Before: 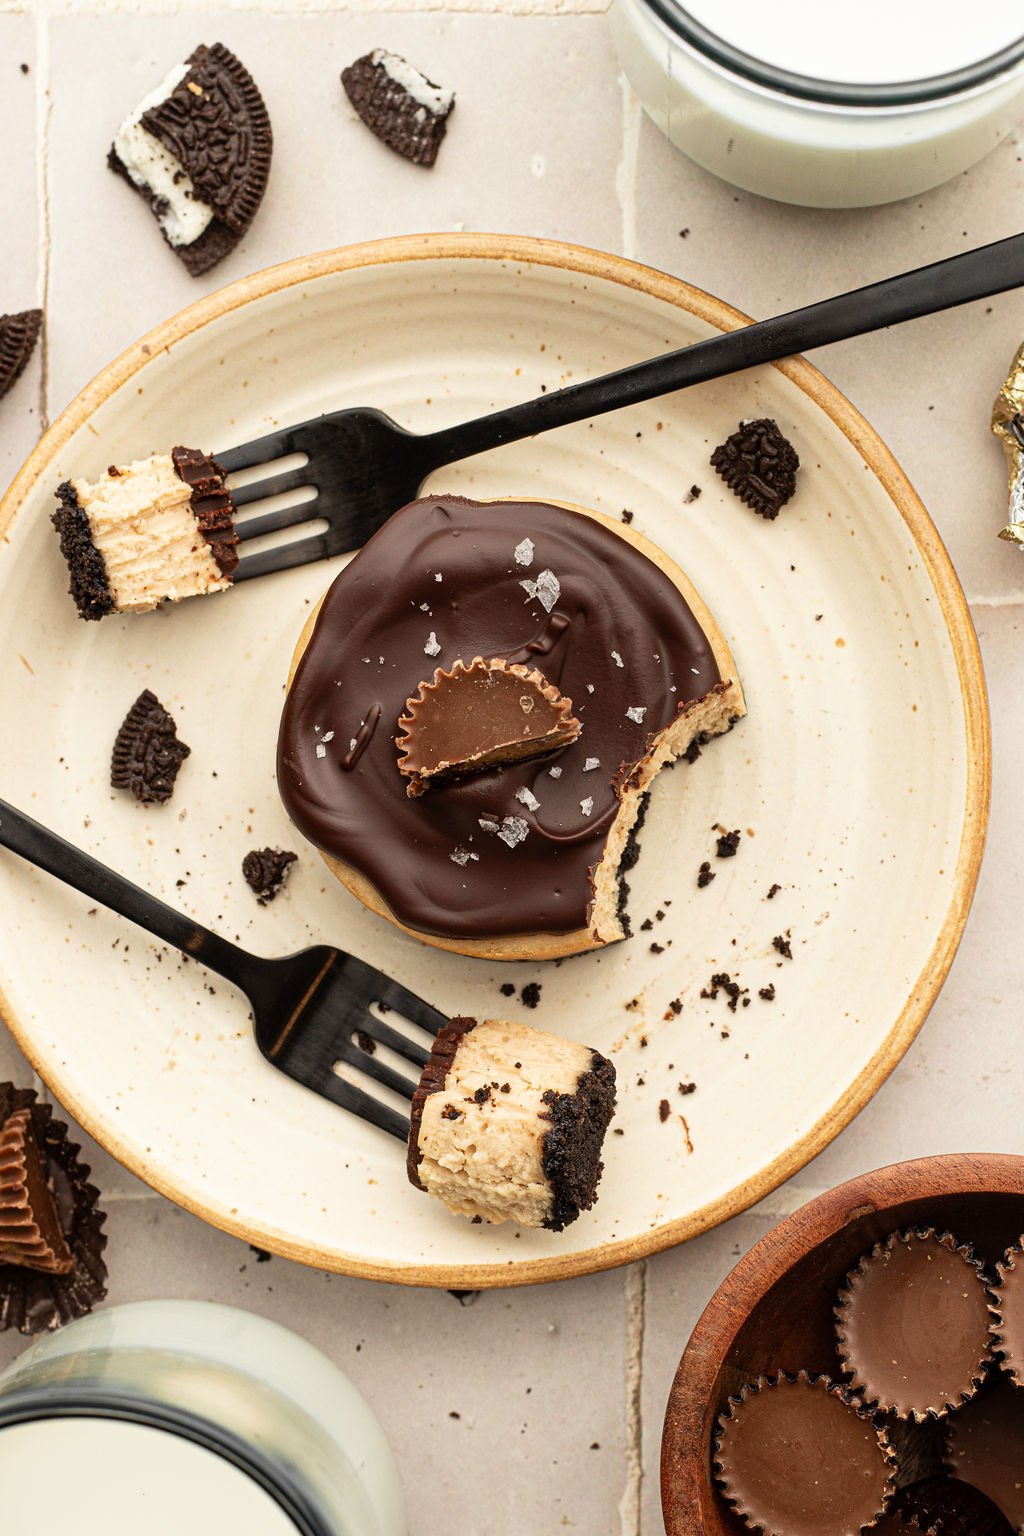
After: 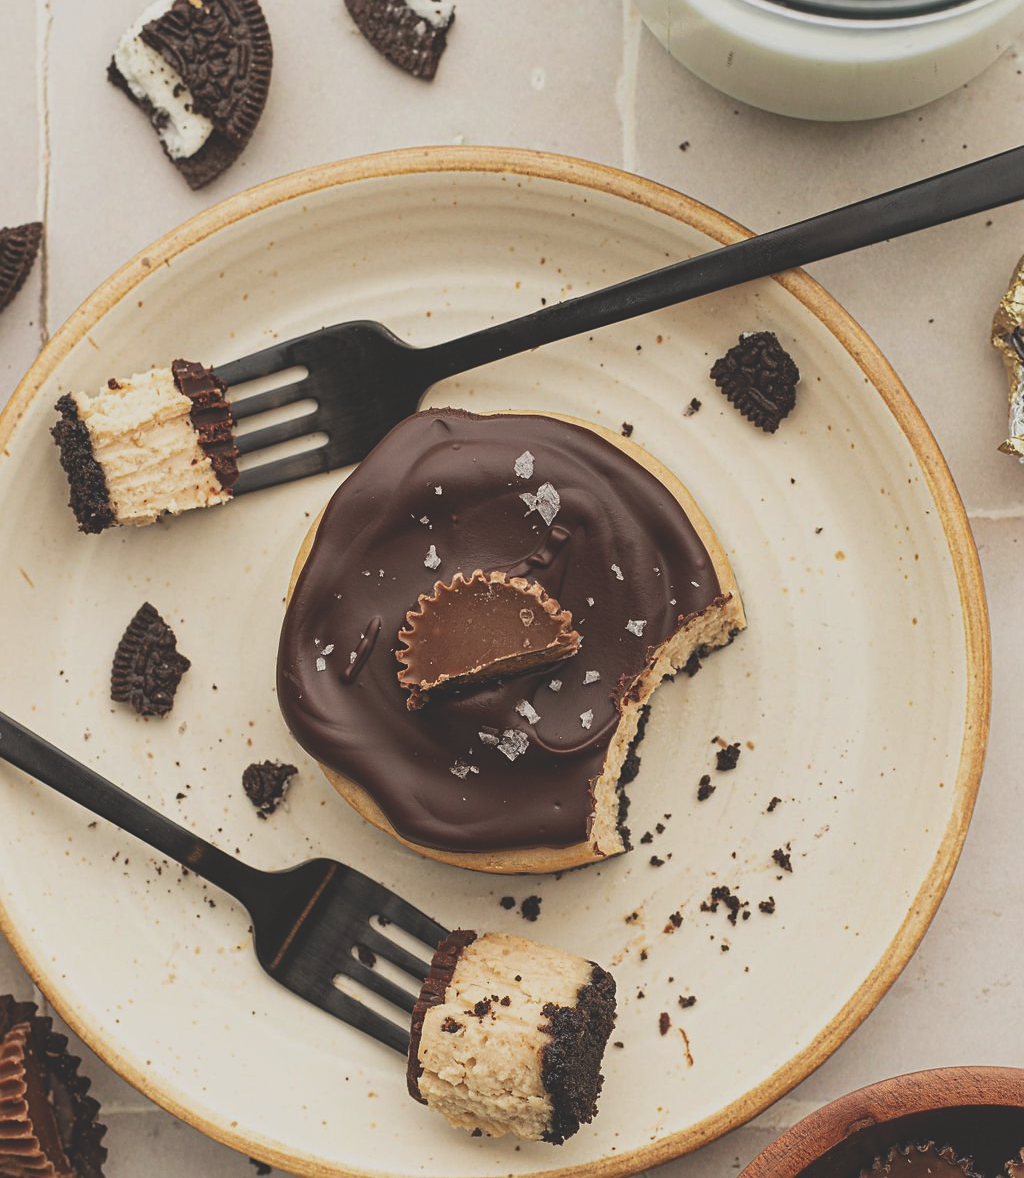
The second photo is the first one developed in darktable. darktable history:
crop: top 5.667%, bottom 17.637%
exposure: black level correction -0.036, exposure -0.497 EV, compensate highlight preservation false
sharpen: amount 0.2
